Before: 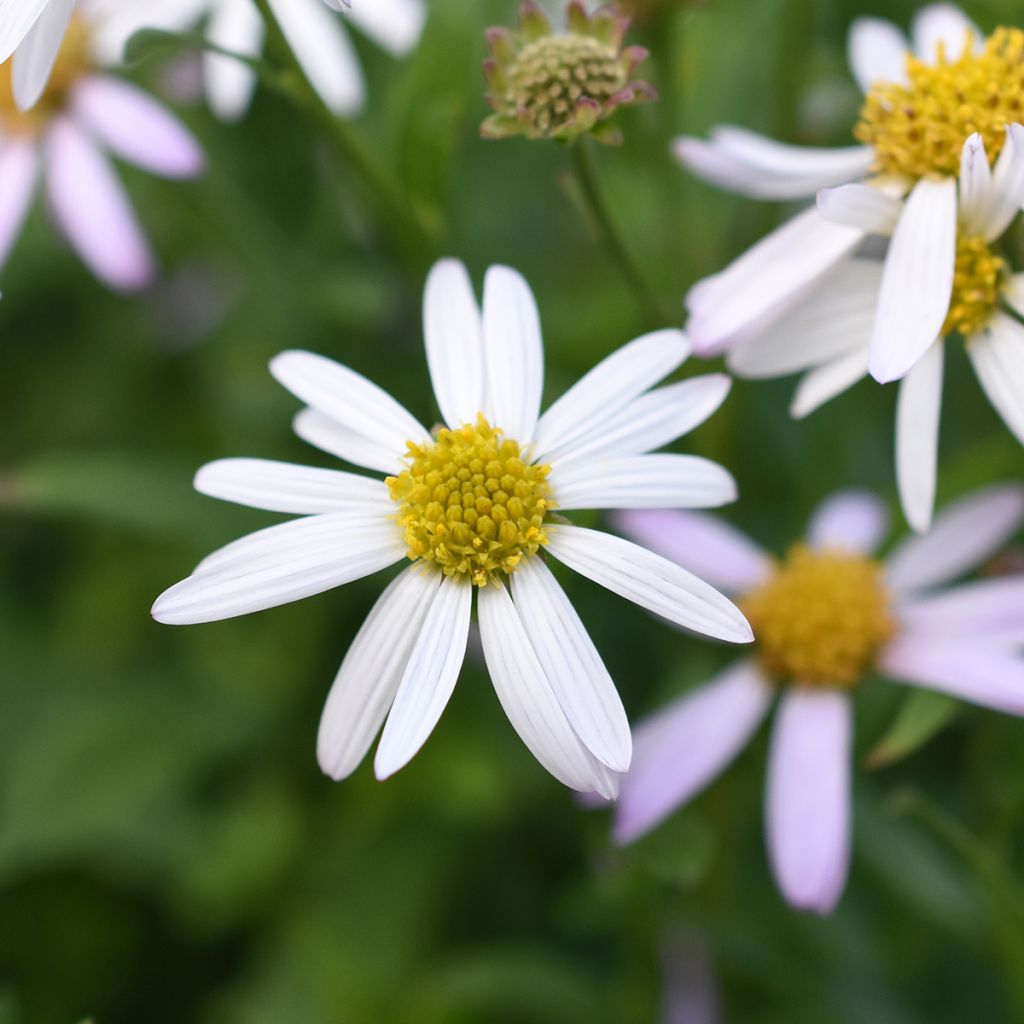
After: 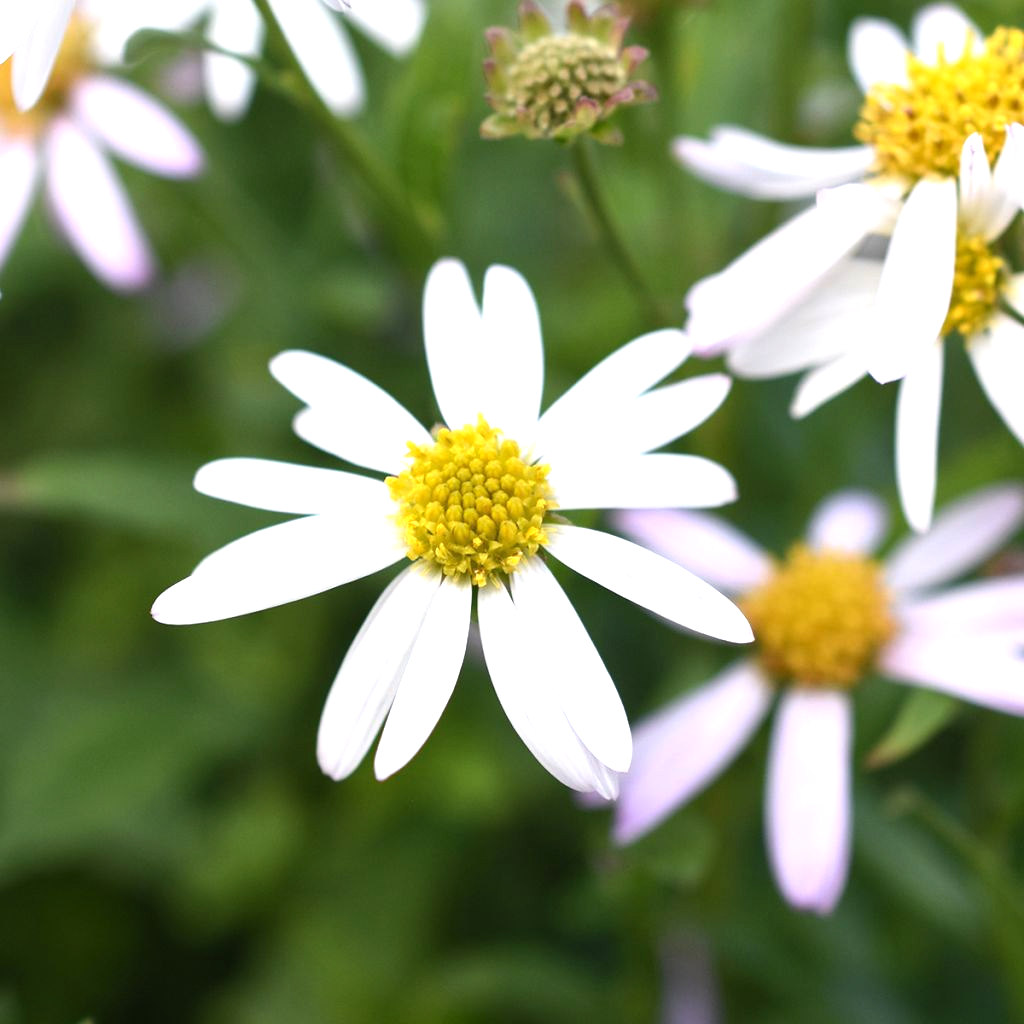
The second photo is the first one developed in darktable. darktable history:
tone equalizer: -8 EV -0.739 EV, -7 EV -0.667 EV, -6 EV -0.629 EV, -5 EV -0.374 EV, -3 EV 0.373 EV, -2 EV 0.6 EV, -1 EV 0.69 EV, +0 EV 0.728 EV, smoothing diameter 24.97%, edges refinement/feathering 11.57, preserve details guided filter
